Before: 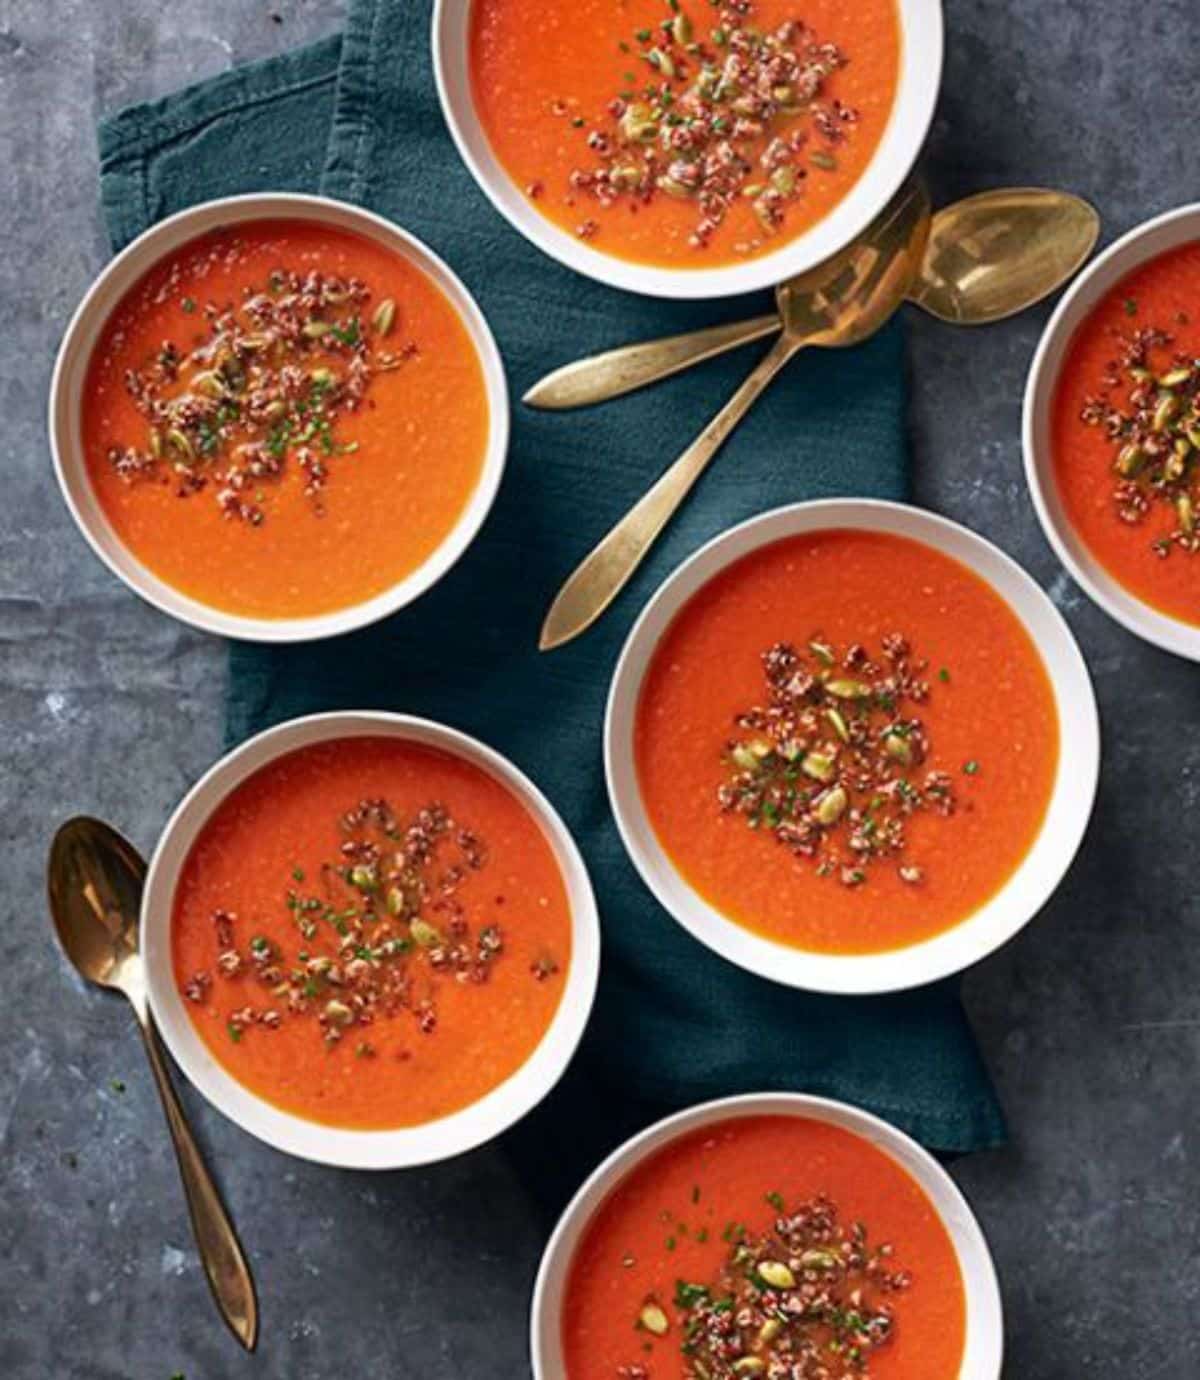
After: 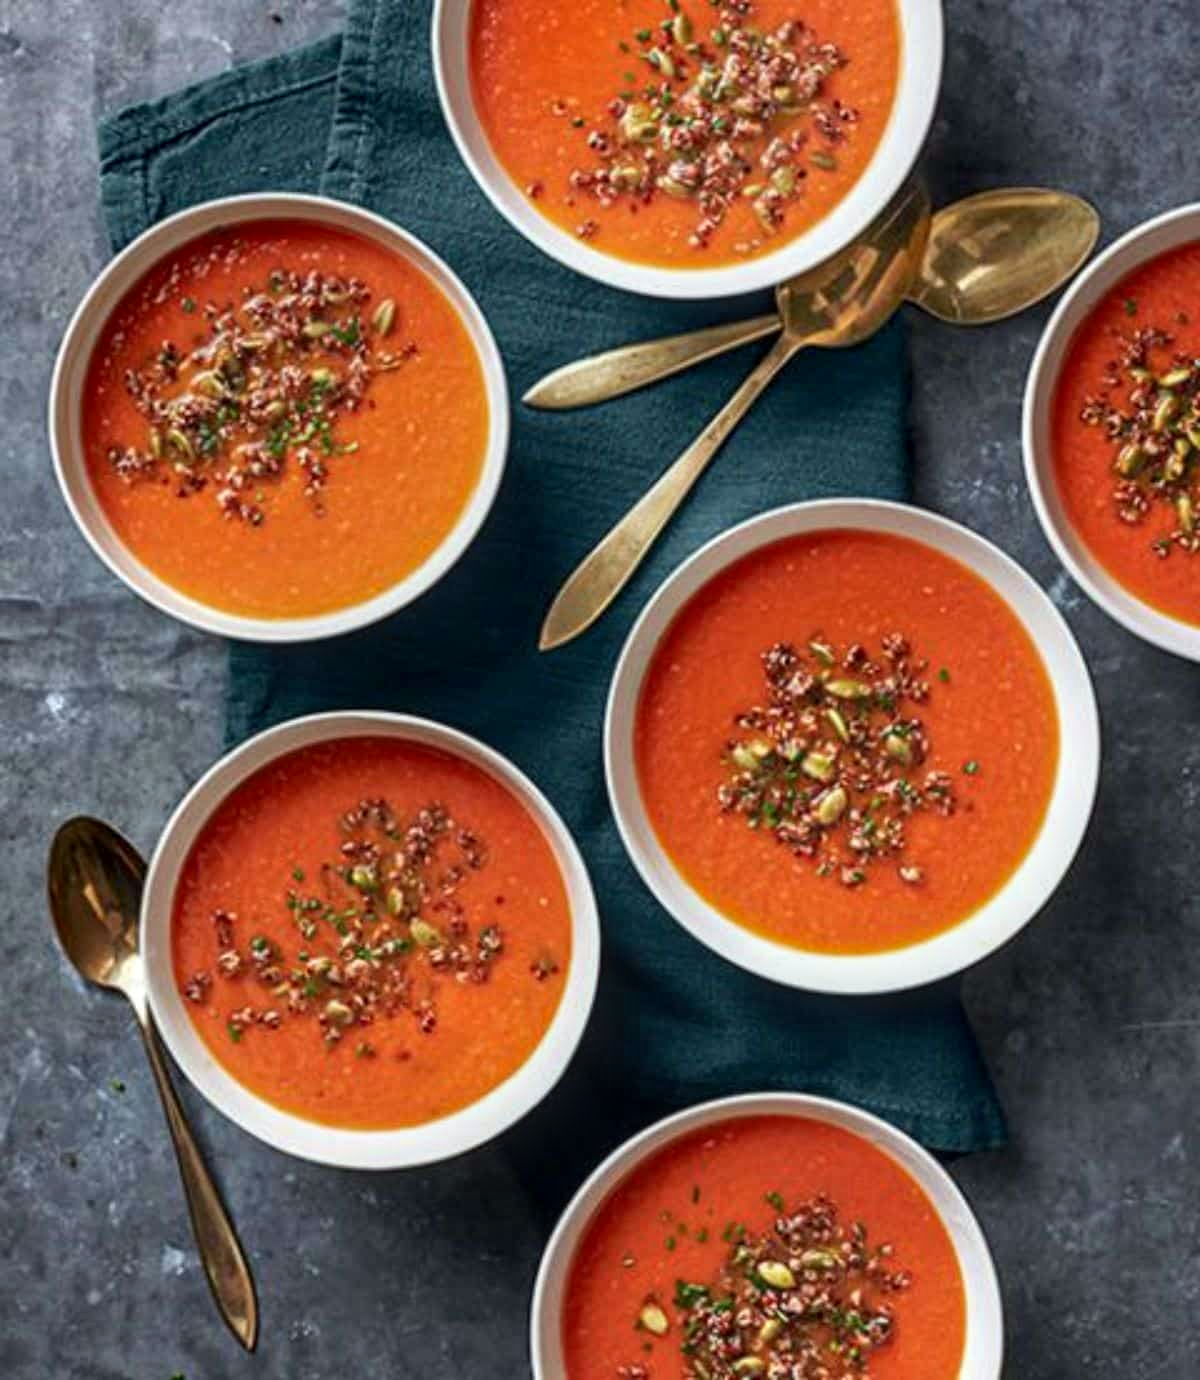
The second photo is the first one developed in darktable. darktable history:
local contrast: on, module defaults
white balance: red 0.978, blue 0.999
